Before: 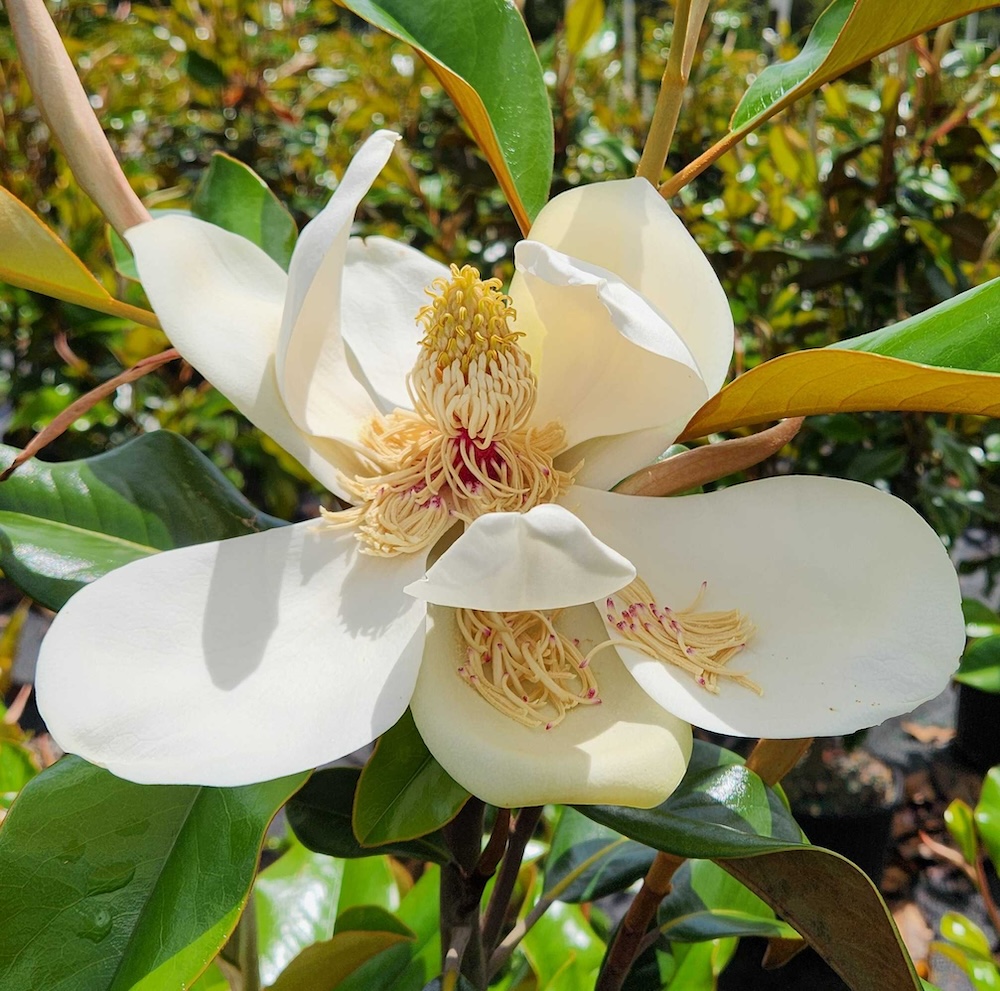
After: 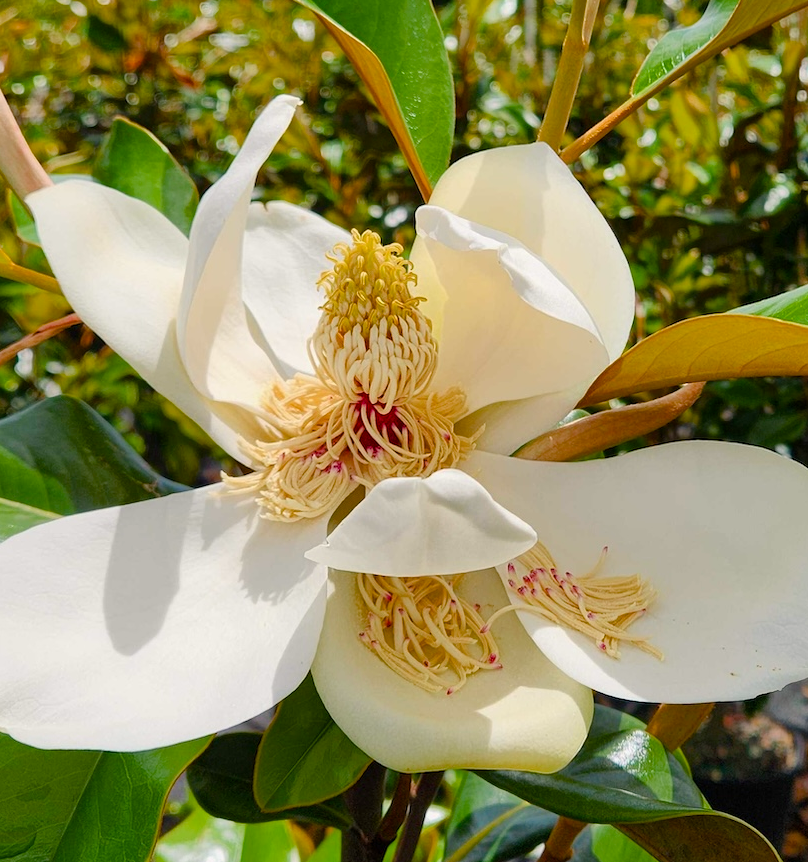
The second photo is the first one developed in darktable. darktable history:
color balance rgb: highlights gain › chroma 0.704%, highlights gain › hue 56.49°, linear chroma grading › global chroma 0.593%, perceptual saturation grading › global saturation 20%, perceptual saturation grading › highlights -25.063%, perceptual saturation grading › shadows 50.574%
crop: left 9.929%, top 3.585%, right 9.259%, bottom 9.419%
